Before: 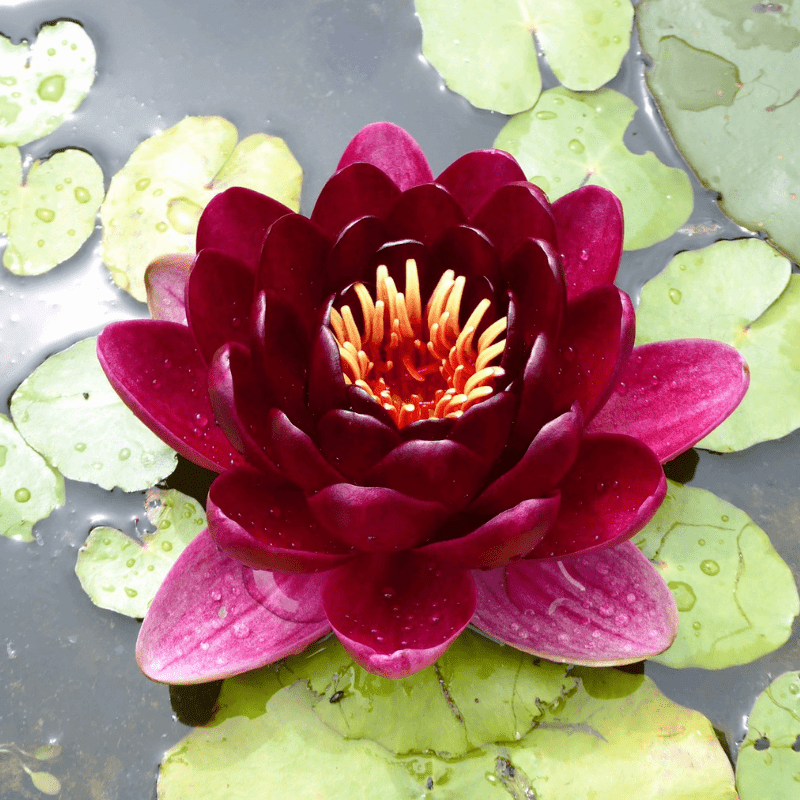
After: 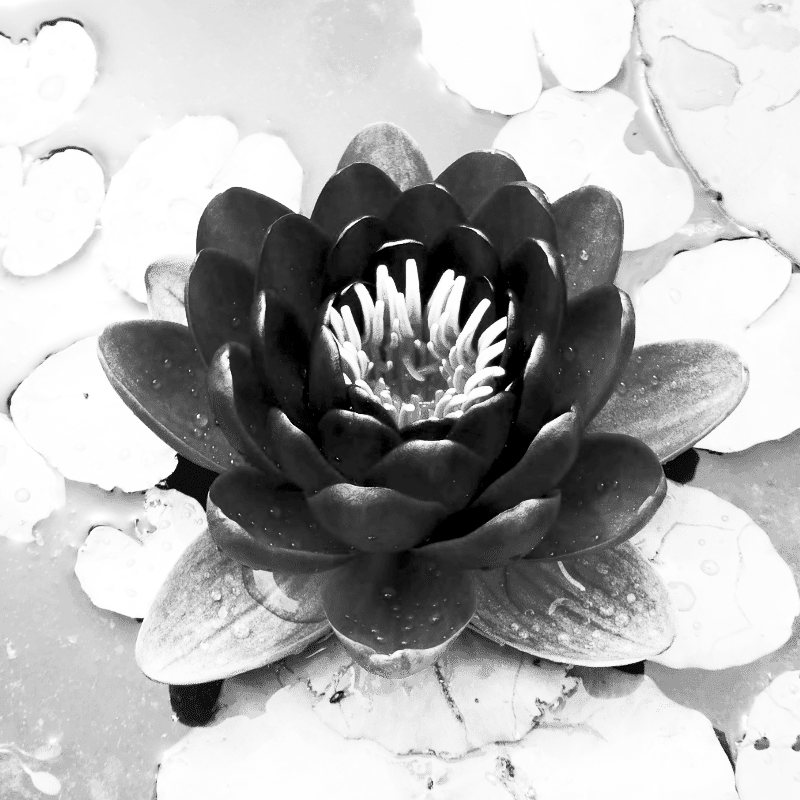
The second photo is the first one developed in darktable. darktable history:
exposure: black level correction 0.01, exposure 0.014 EV, compensate highlight preservation false
contrast brightness saturation: contrast 0.53, brightness 0.47, saturation -1
